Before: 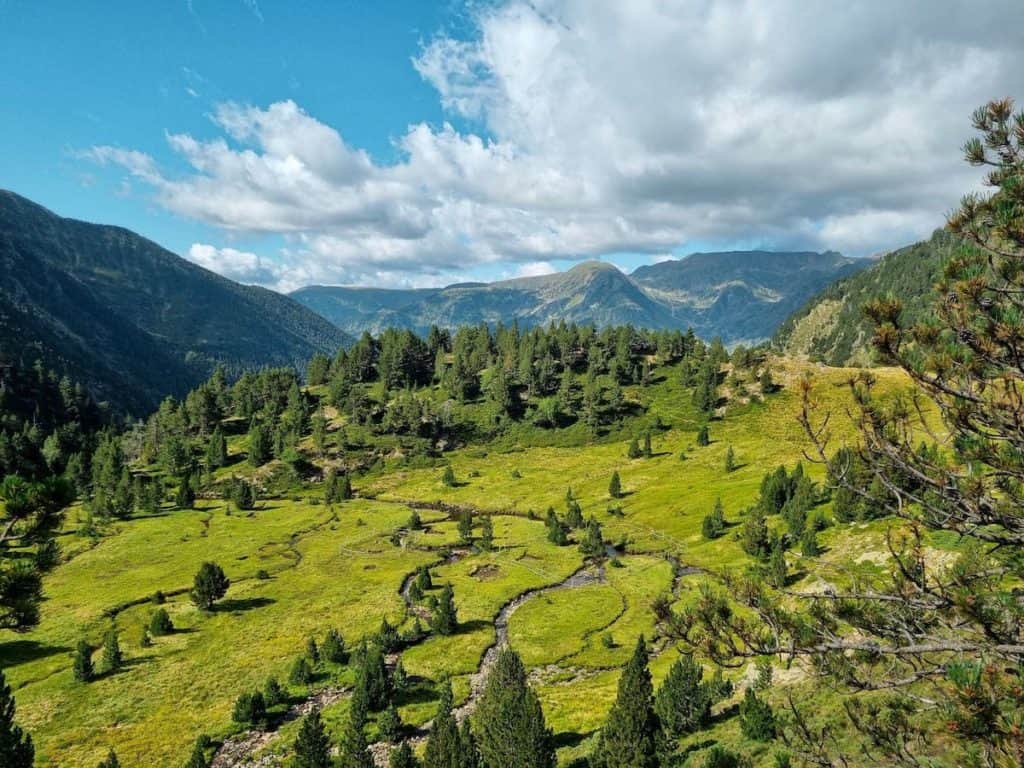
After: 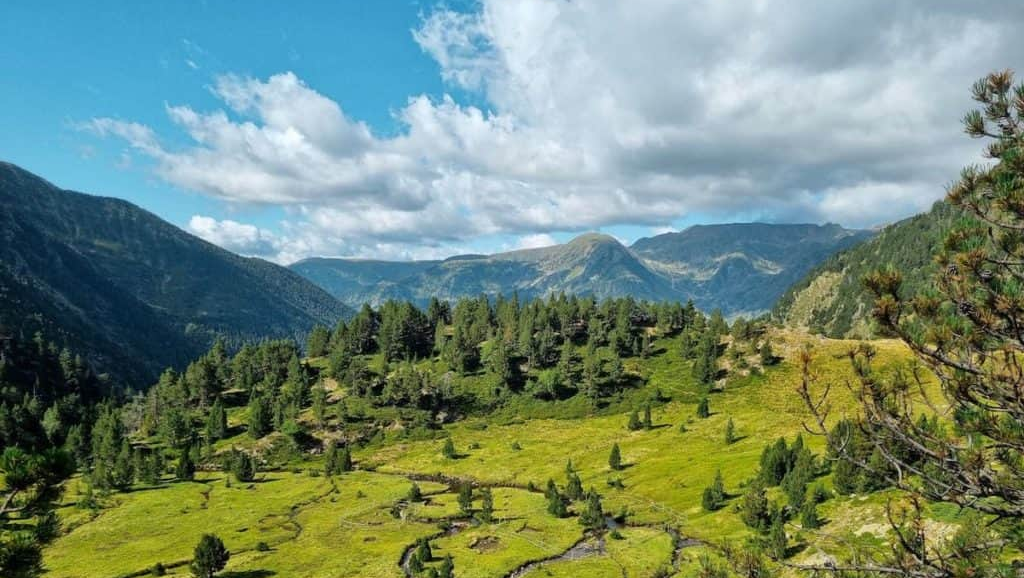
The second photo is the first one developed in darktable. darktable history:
crop: top 3.75%, bottom 20.949%
